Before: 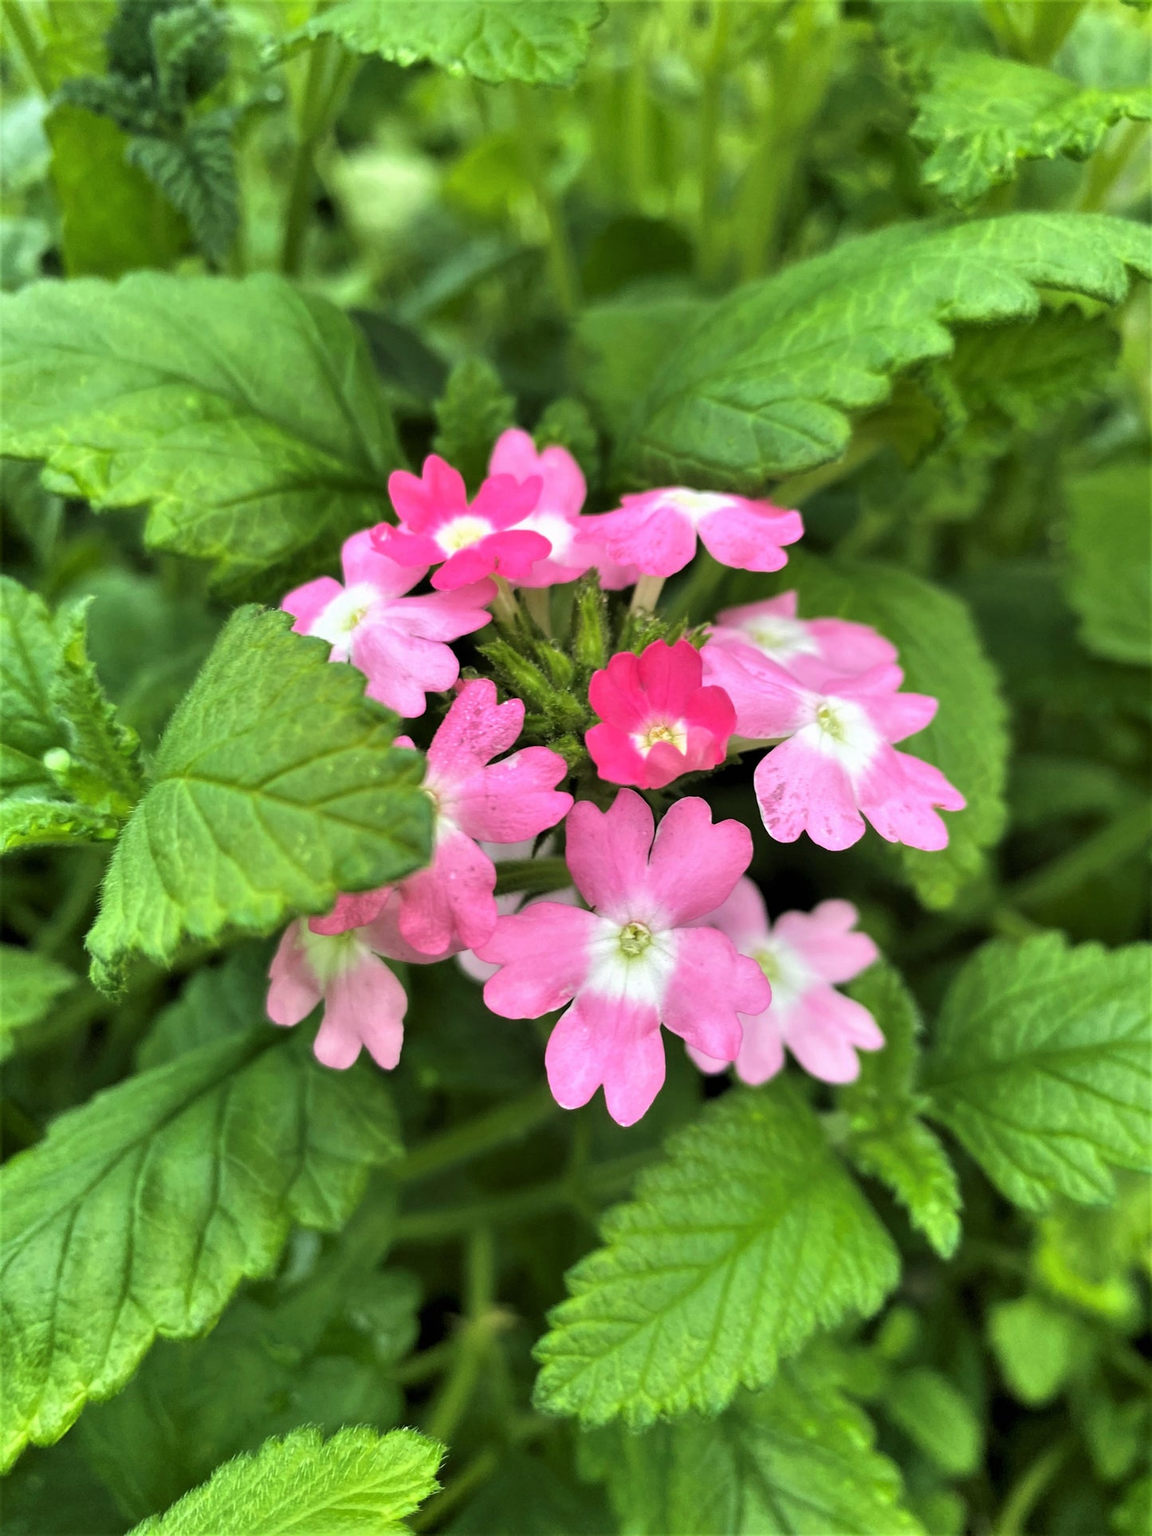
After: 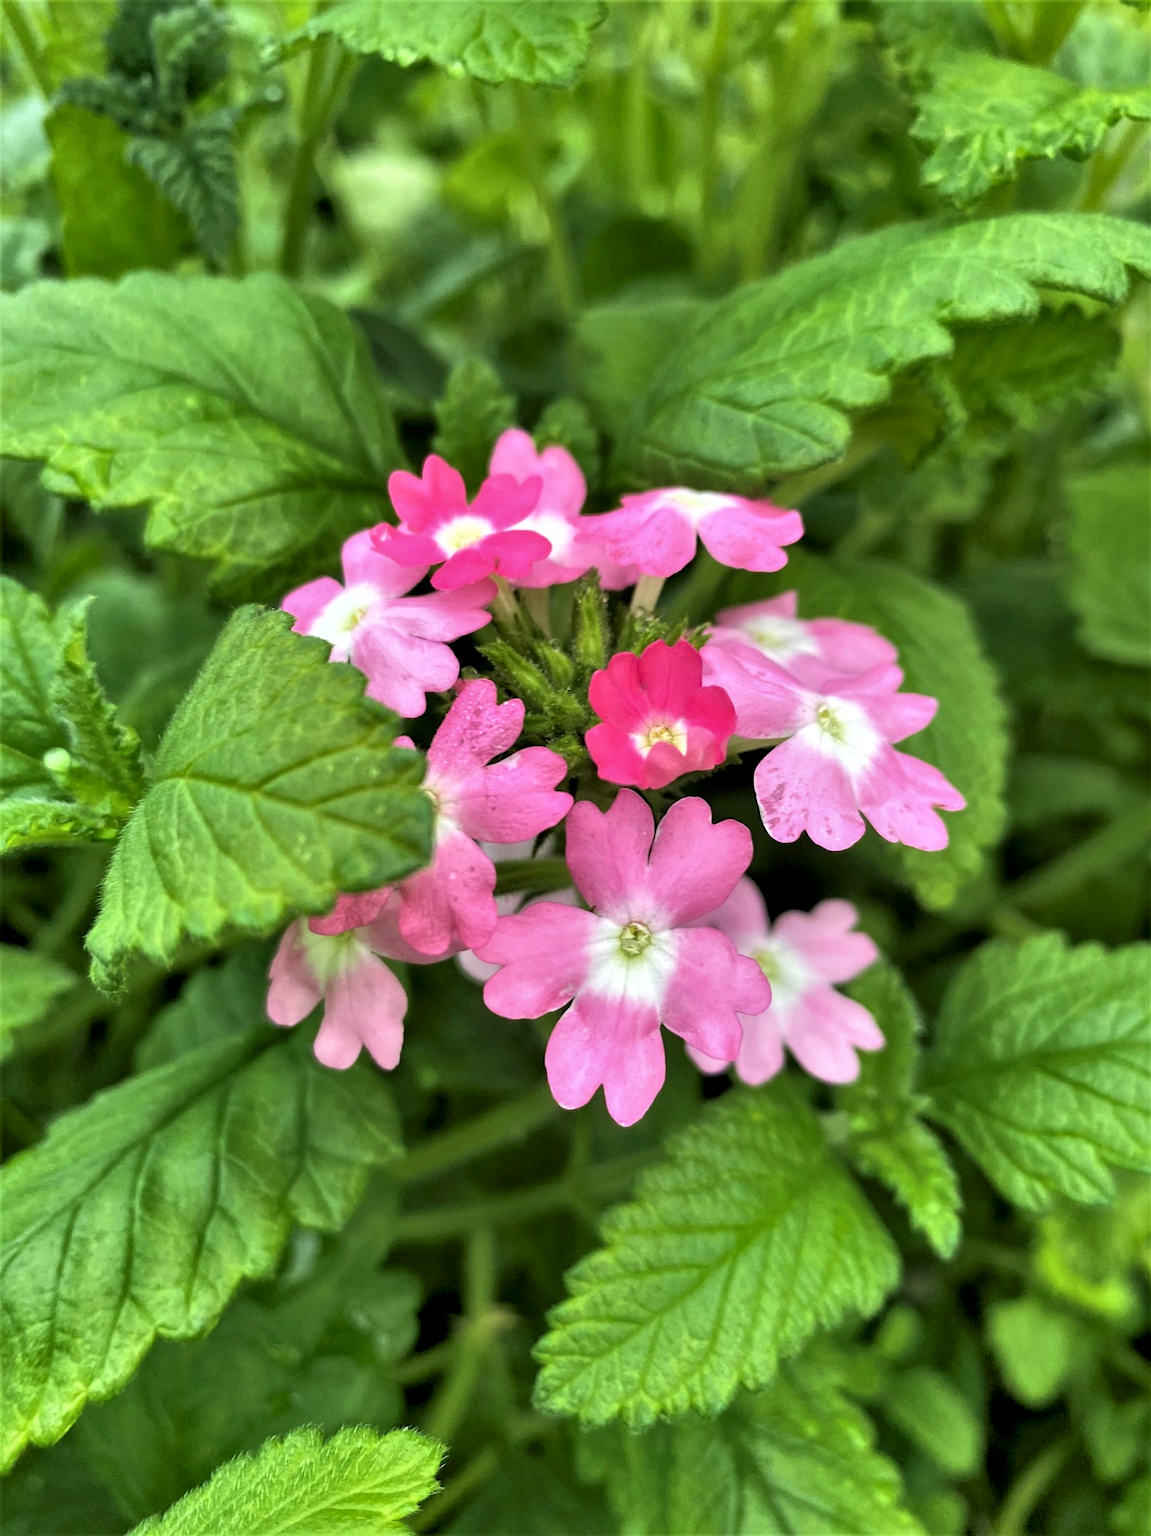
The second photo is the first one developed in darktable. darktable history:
rgb curve: curves: ch0 [(0, 0) (0.053, 0.068) (0.122, 0.128) (1, 1)]
exposure: black level correction 0.002, exposure -0.1 EV, compensate highlight preservation false
local contrast: mode bilateral grid, contrast 20, coarseness 50, detail 140%, midtone range 0.2
